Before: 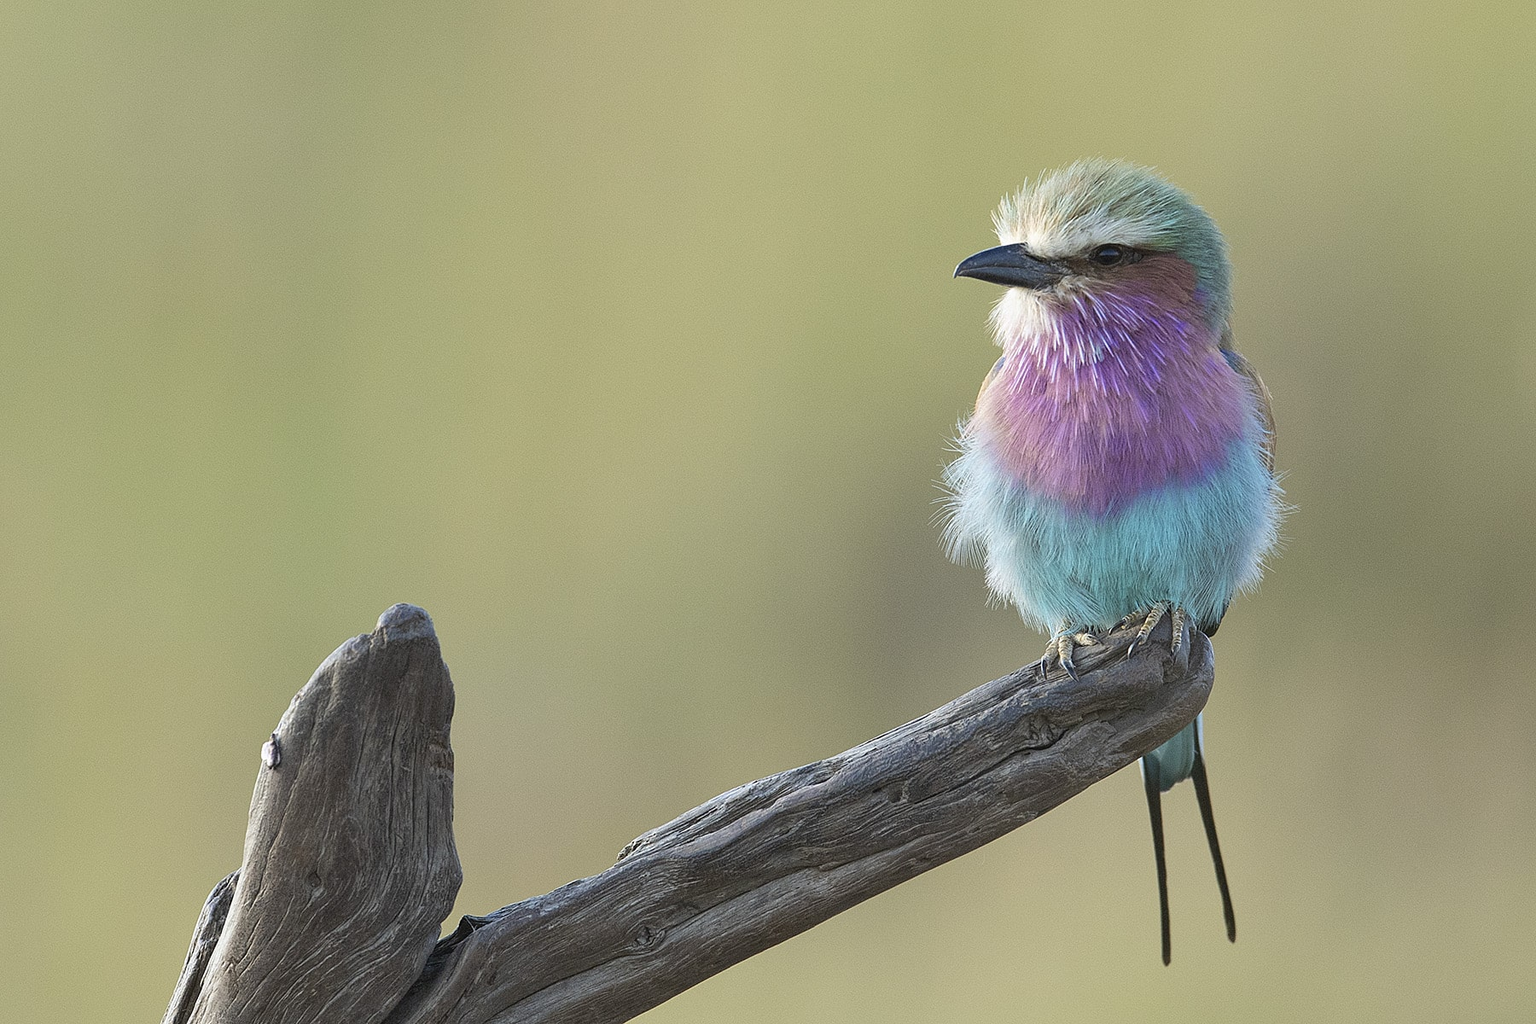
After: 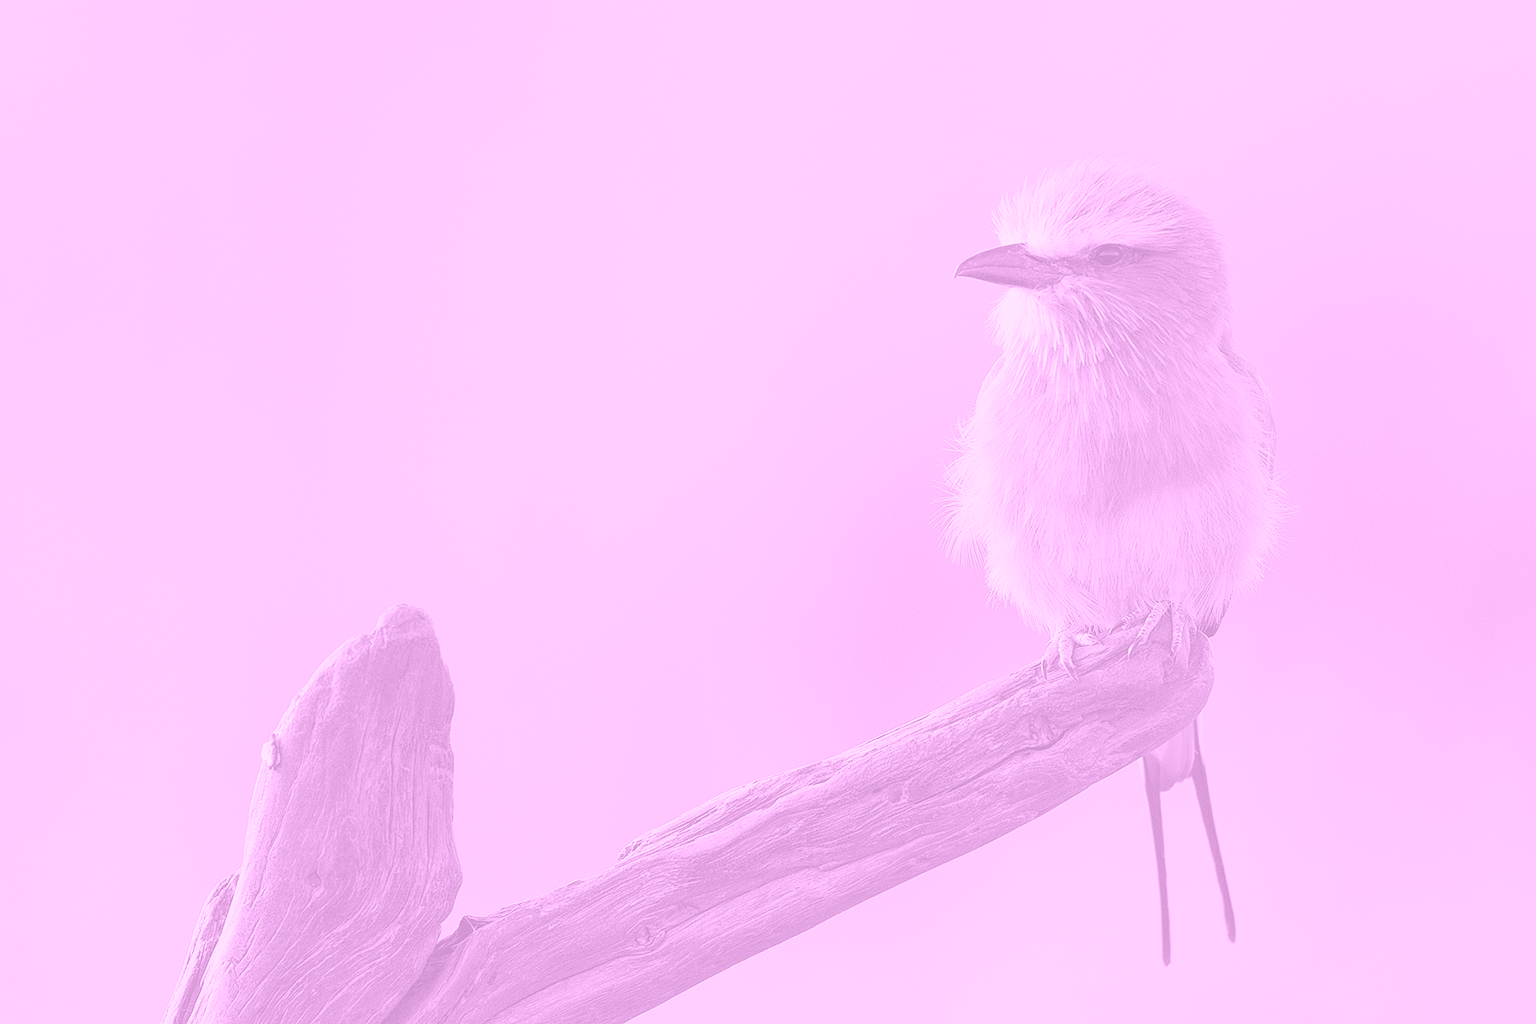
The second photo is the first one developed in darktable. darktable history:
local contrast: highlights 100%, shadows 100%, detail 120%, midtone range 0.2
colorize: hue 331.2°, saturation 75%, source mix 30.28%, lightness 70.52%, version 1
tone equalizer: on, module defaults
